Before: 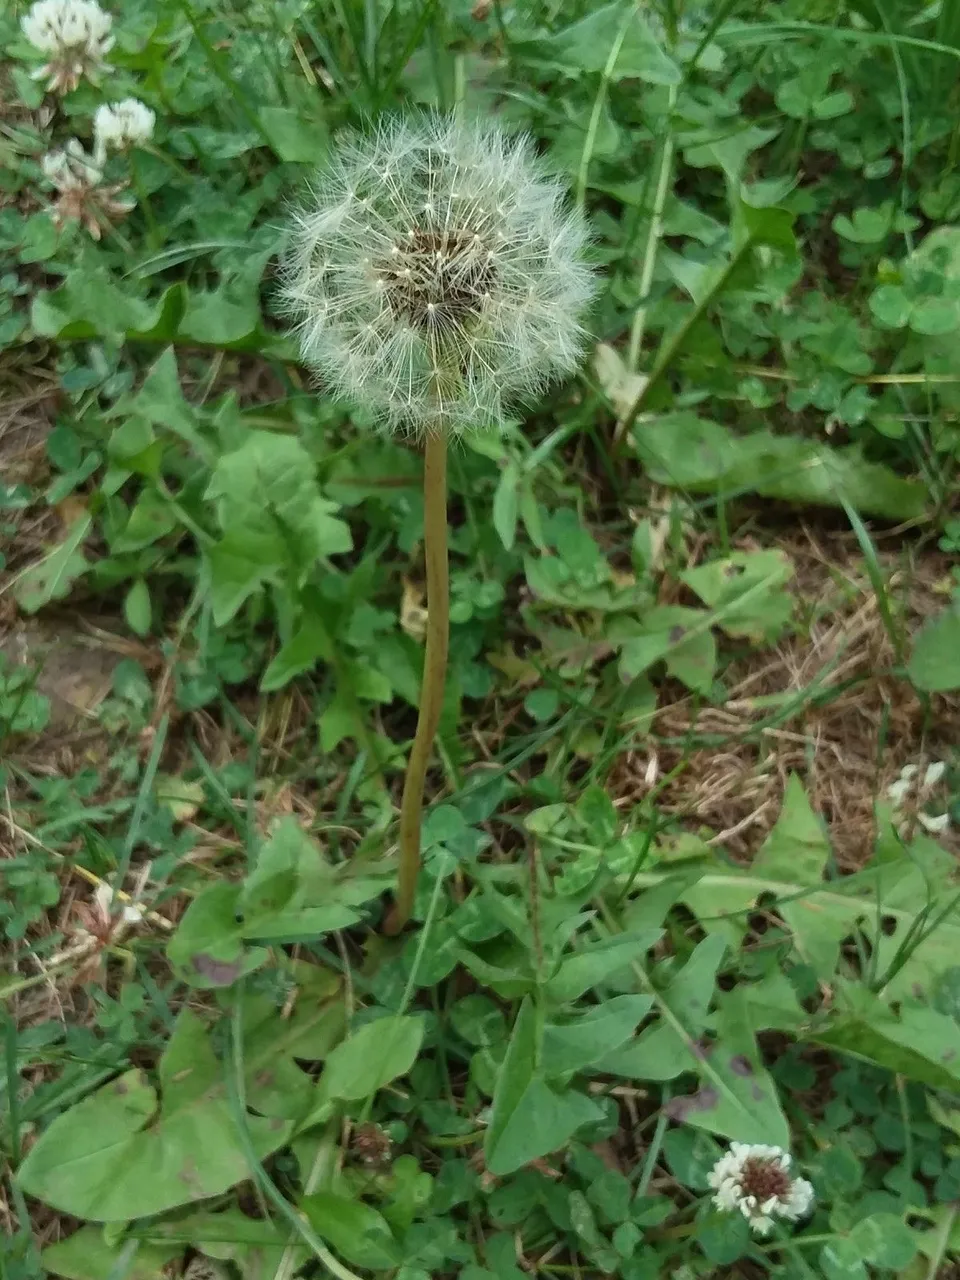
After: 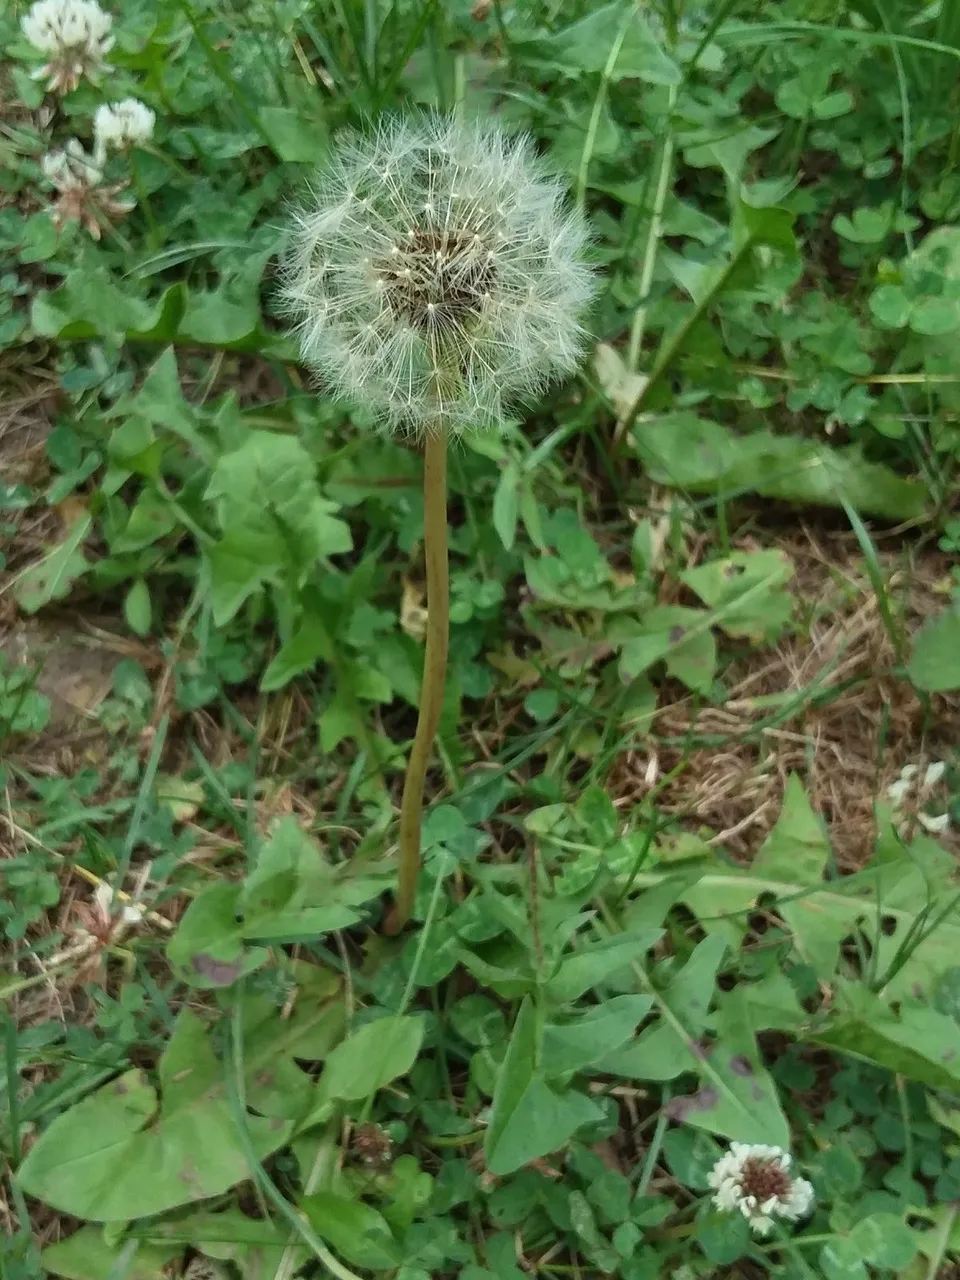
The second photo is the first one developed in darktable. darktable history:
shadows and highlights: radius 263.62, soften with gaussian
